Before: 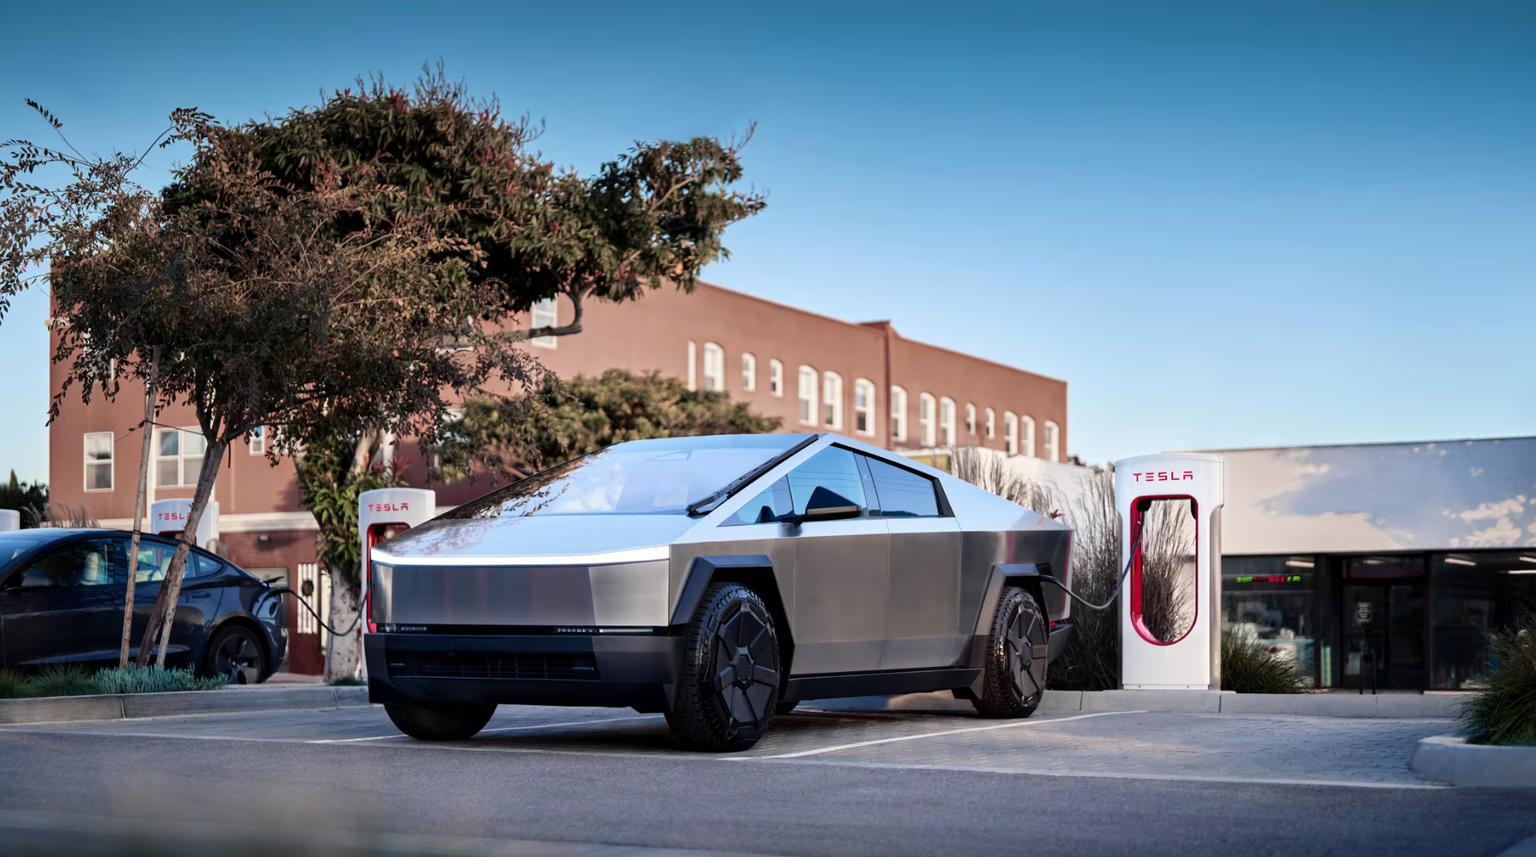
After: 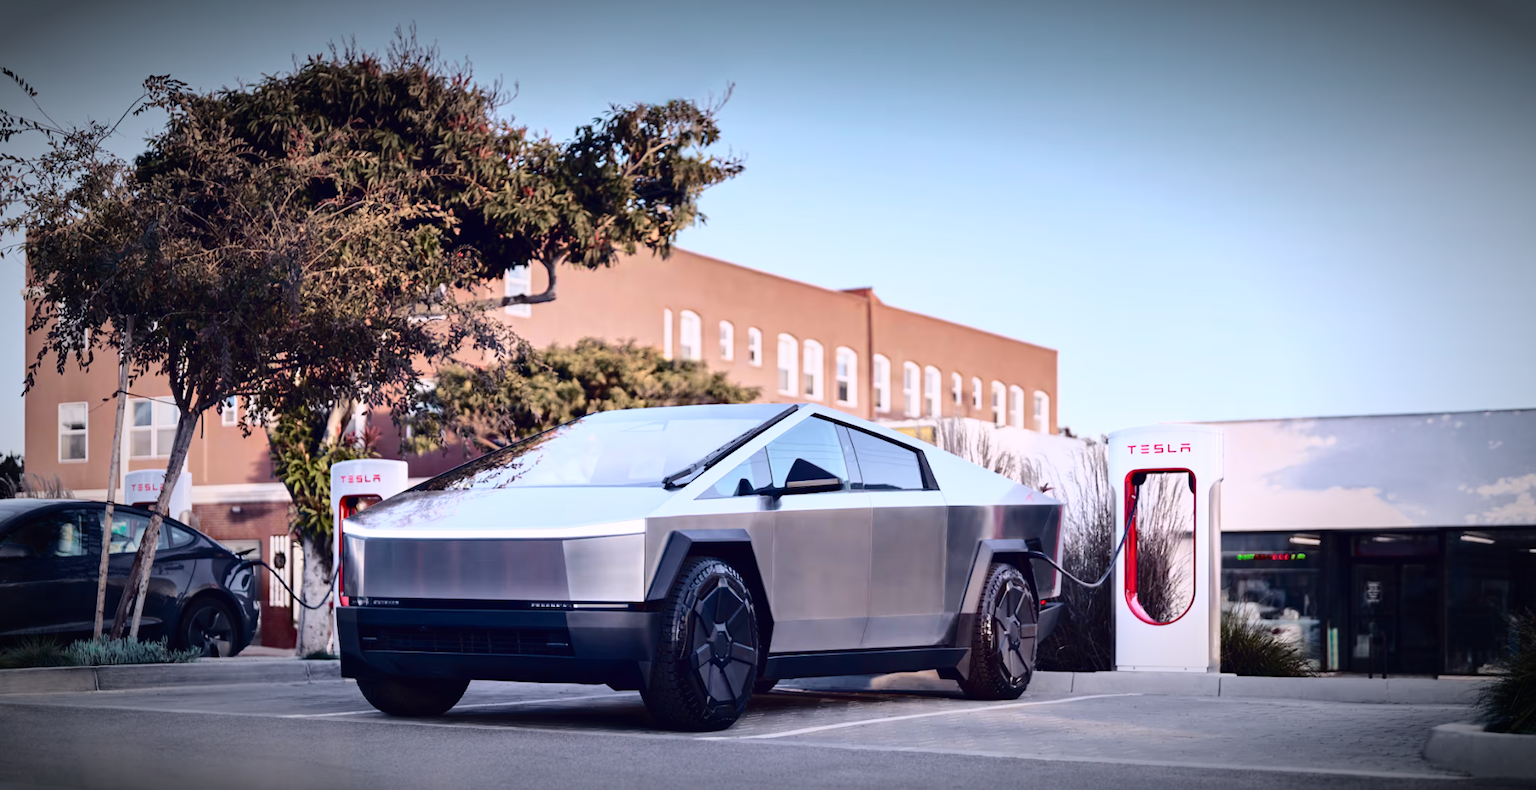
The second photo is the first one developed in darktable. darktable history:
contrast brightness saturation: contrast -0.02, brightness -0.01, saturation 0.03
crop: left 1.507%, top 6.147%, right 1.379%, bottom 6.637%
white balance: red 1.004, blue 1.024
tone curve: curves: ch0 [(0.003, 0.003) (0.104, 0.069) (0.236, 0.218) (0.401, 0.443) (0.495, 0.55) (0.625, 0.67) (0.819, 0.841) (0.96, 0.899)]; ch1 [(0, 0) (0.161, 0.092) (0.37, 0.302) (0.424, 0.402) (0.45, 0.466) (0.495, 0.506) (0.573, 0.571) (0.638, 0.641) (0.751, 0.741) (1, 1)]; ch2 [(0, 0) (0.352, 0.403) (0.466, 0.443) (0.524, 0.501) (0.56, 0.556) (1, 1)], color space Lab, independent channels, preserve colors none
vignetting: fall-off start 67.5%, fall-off radius 67.23%, brightness -0.813, automatic ratio true
levels: levels [0, 0.435, 0.917]
rotate and perspective: lens shift (horizontal) -0.055, automatic cropping off
